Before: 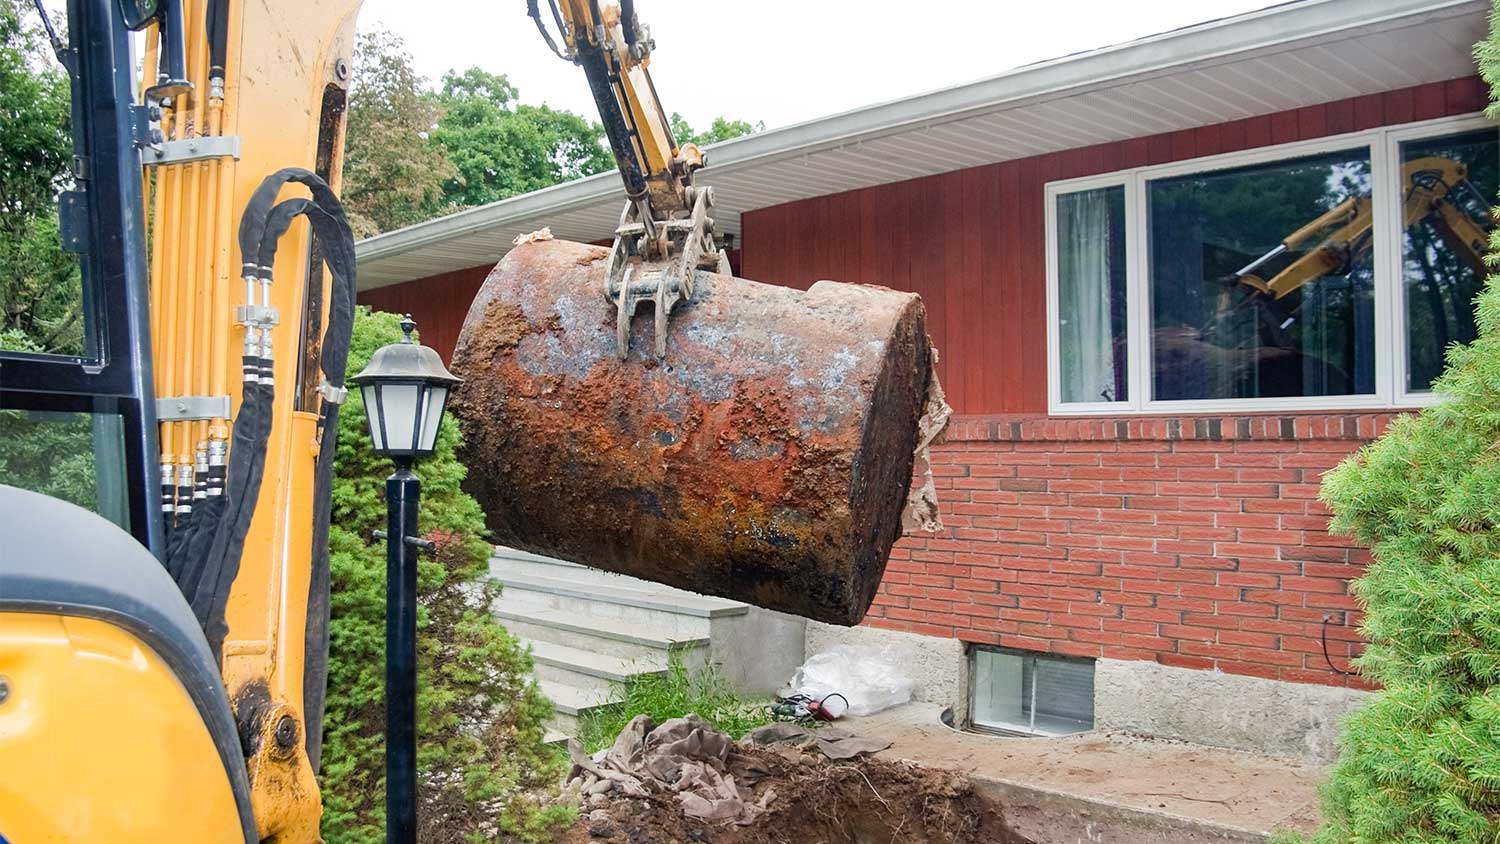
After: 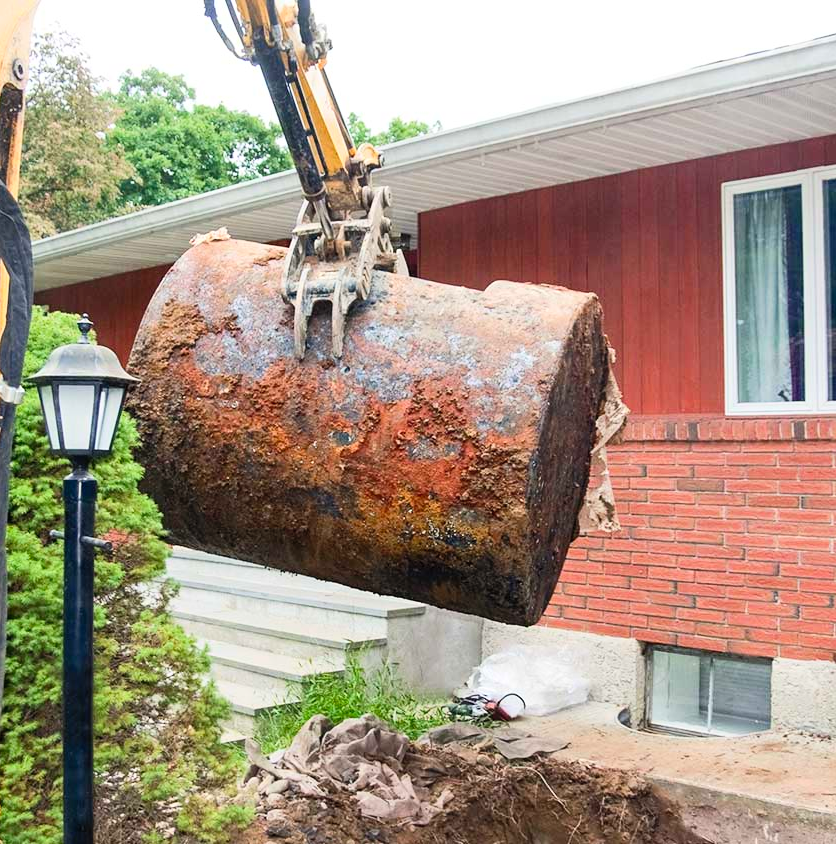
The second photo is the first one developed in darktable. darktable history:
contrast brightness saturation: contrast 0.201, brightness 0.168, saturation 0.216
crop: left 21.564%, right 22.698%
